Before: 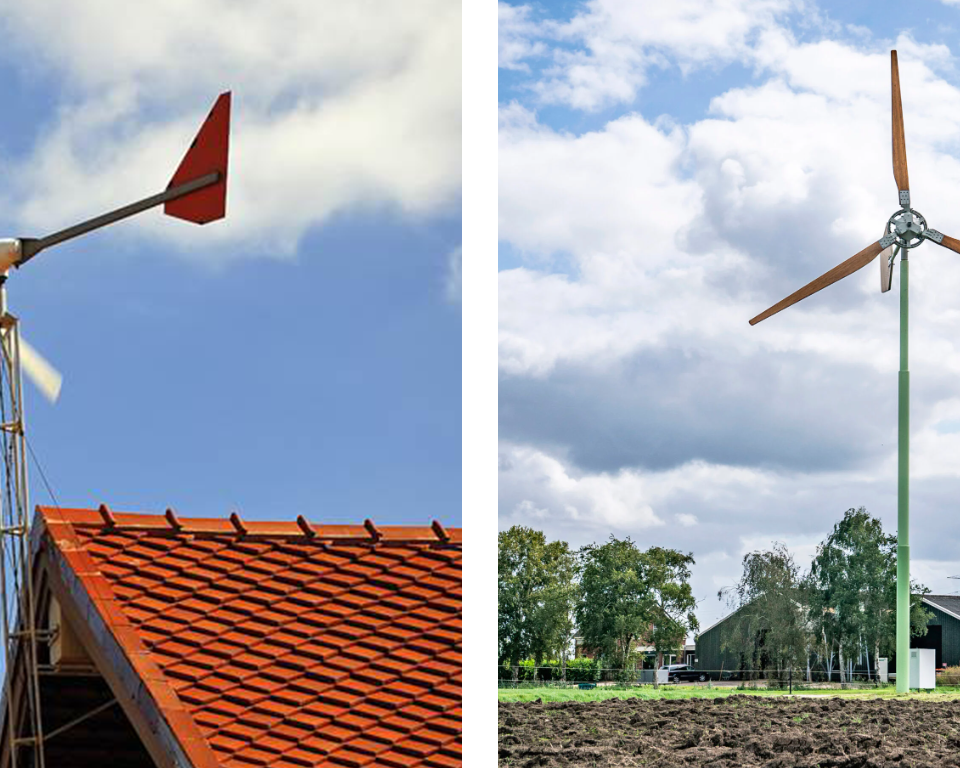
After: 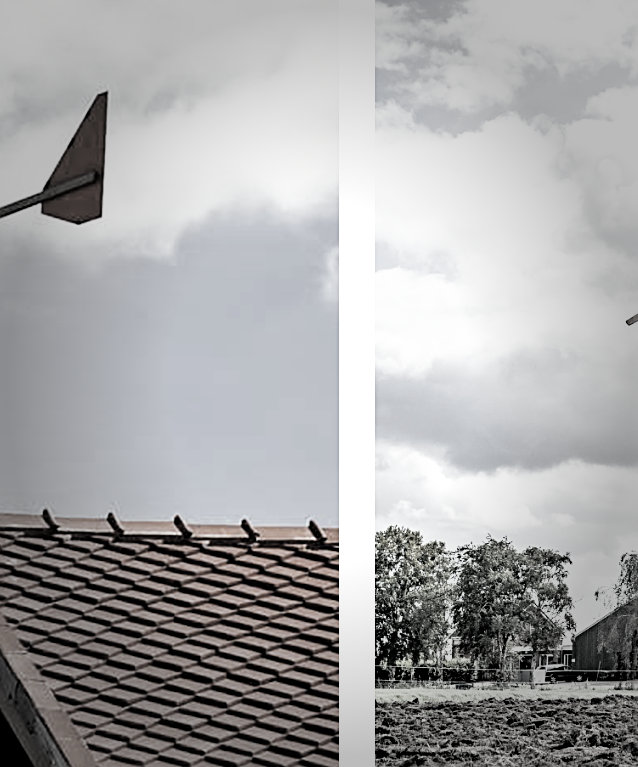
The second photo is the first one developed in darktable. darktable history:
tone equalizer: edges refinement/feathering 500, mask exposure compensation -1.57 EV, preserve details no
crop and rotate: left 12.889%, right 20.605%
exposure: exposure 0.781 EV, compensate exposure bias true
color correction: highlights b* -0.035, saturation 0.153
sharpen: on, module defaults
vignetting: fall-off start 48.02%, automatic ratio true, width/height ratio 1.288
filmic rgb: black relative exposure -5.02 EV, white relative exposure 3.2 EV, hardness 3.42, contrast 1.194, highlights saturation mix -48.54%
